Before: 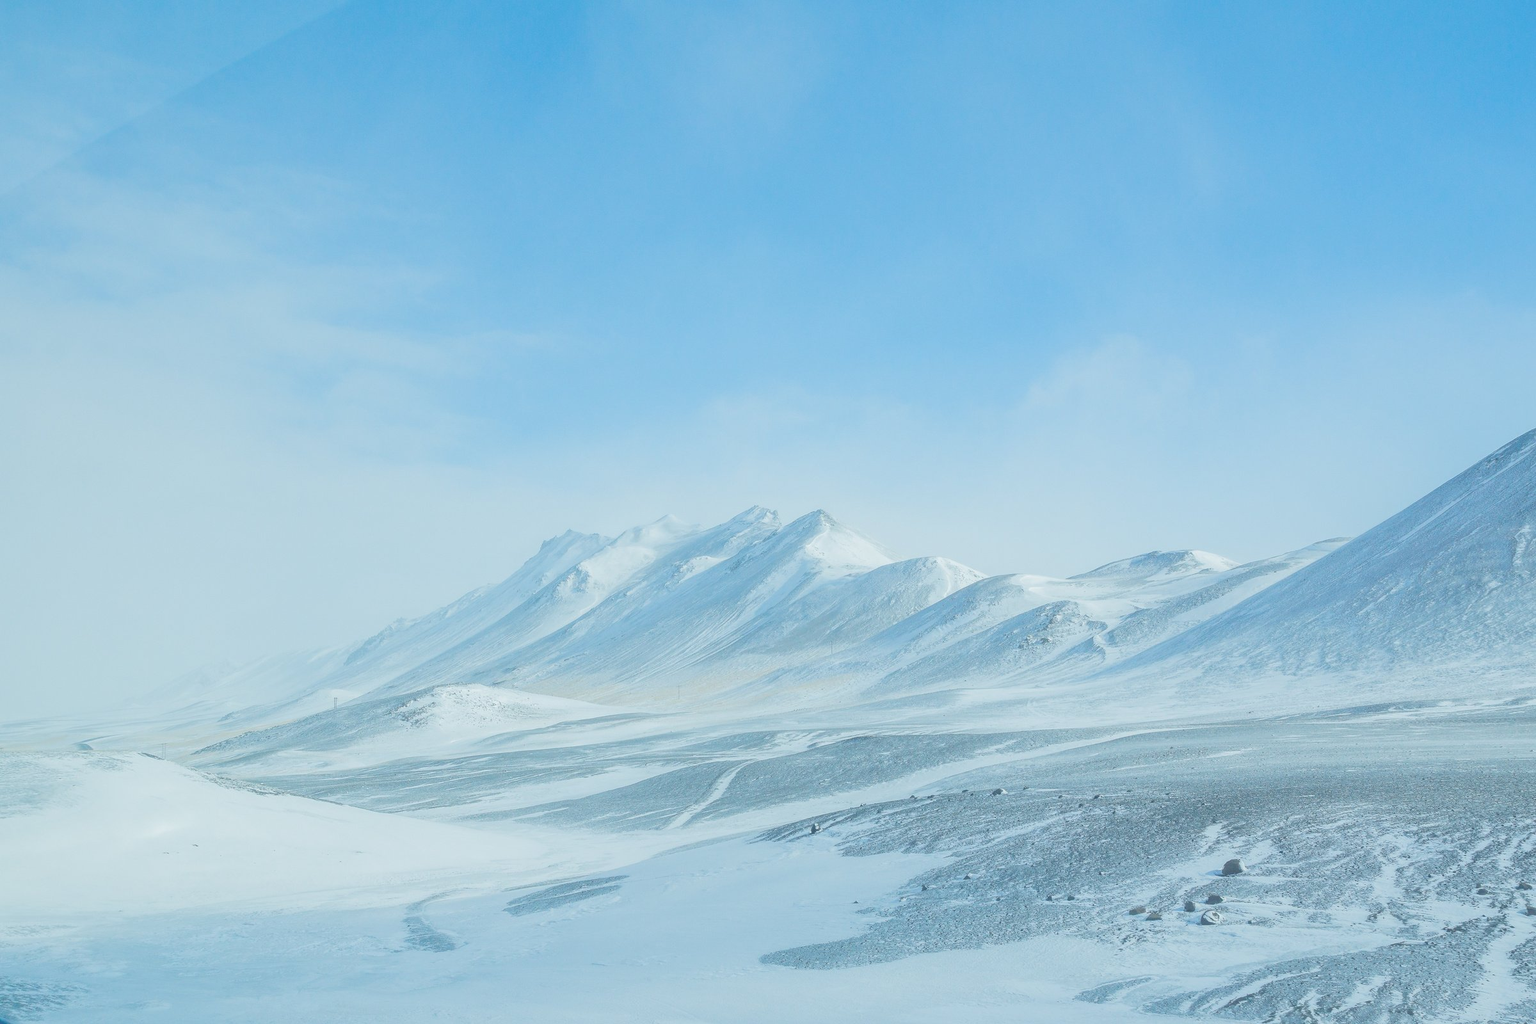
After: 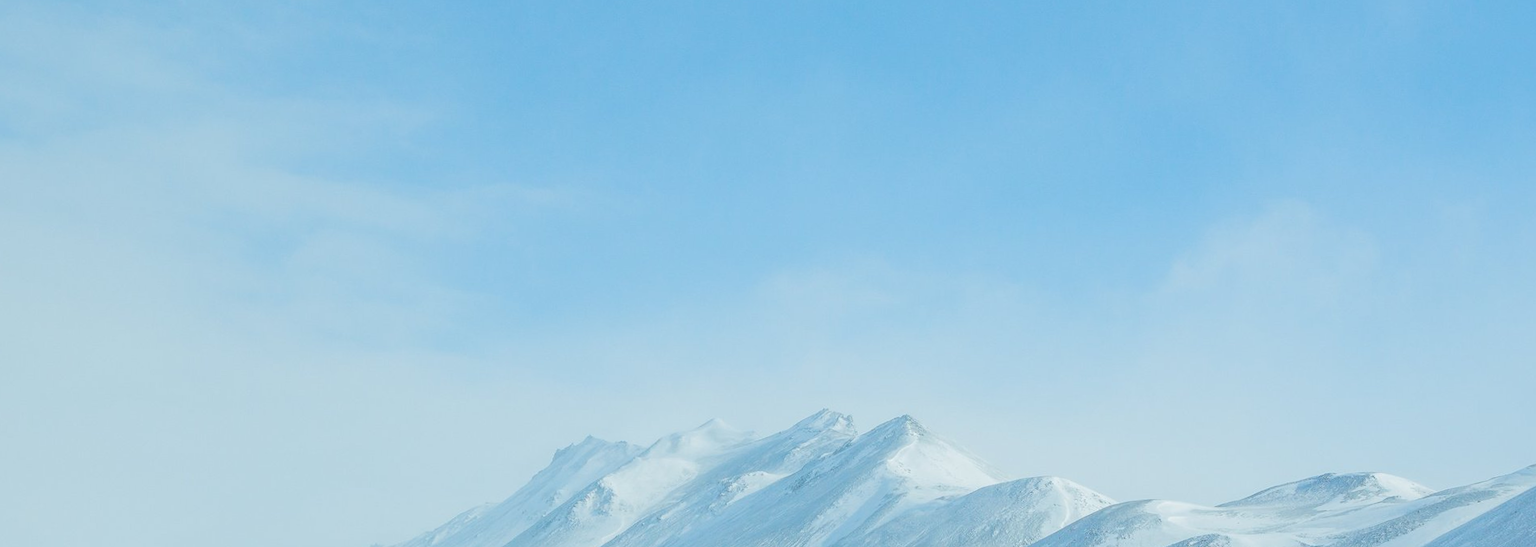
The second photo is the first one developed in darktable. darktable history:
crop: left 7.036%, top 18.398%, right 14.379%, bottom 40.043%
rotate and perspective: rotation 0.8°, automatic cropping off
